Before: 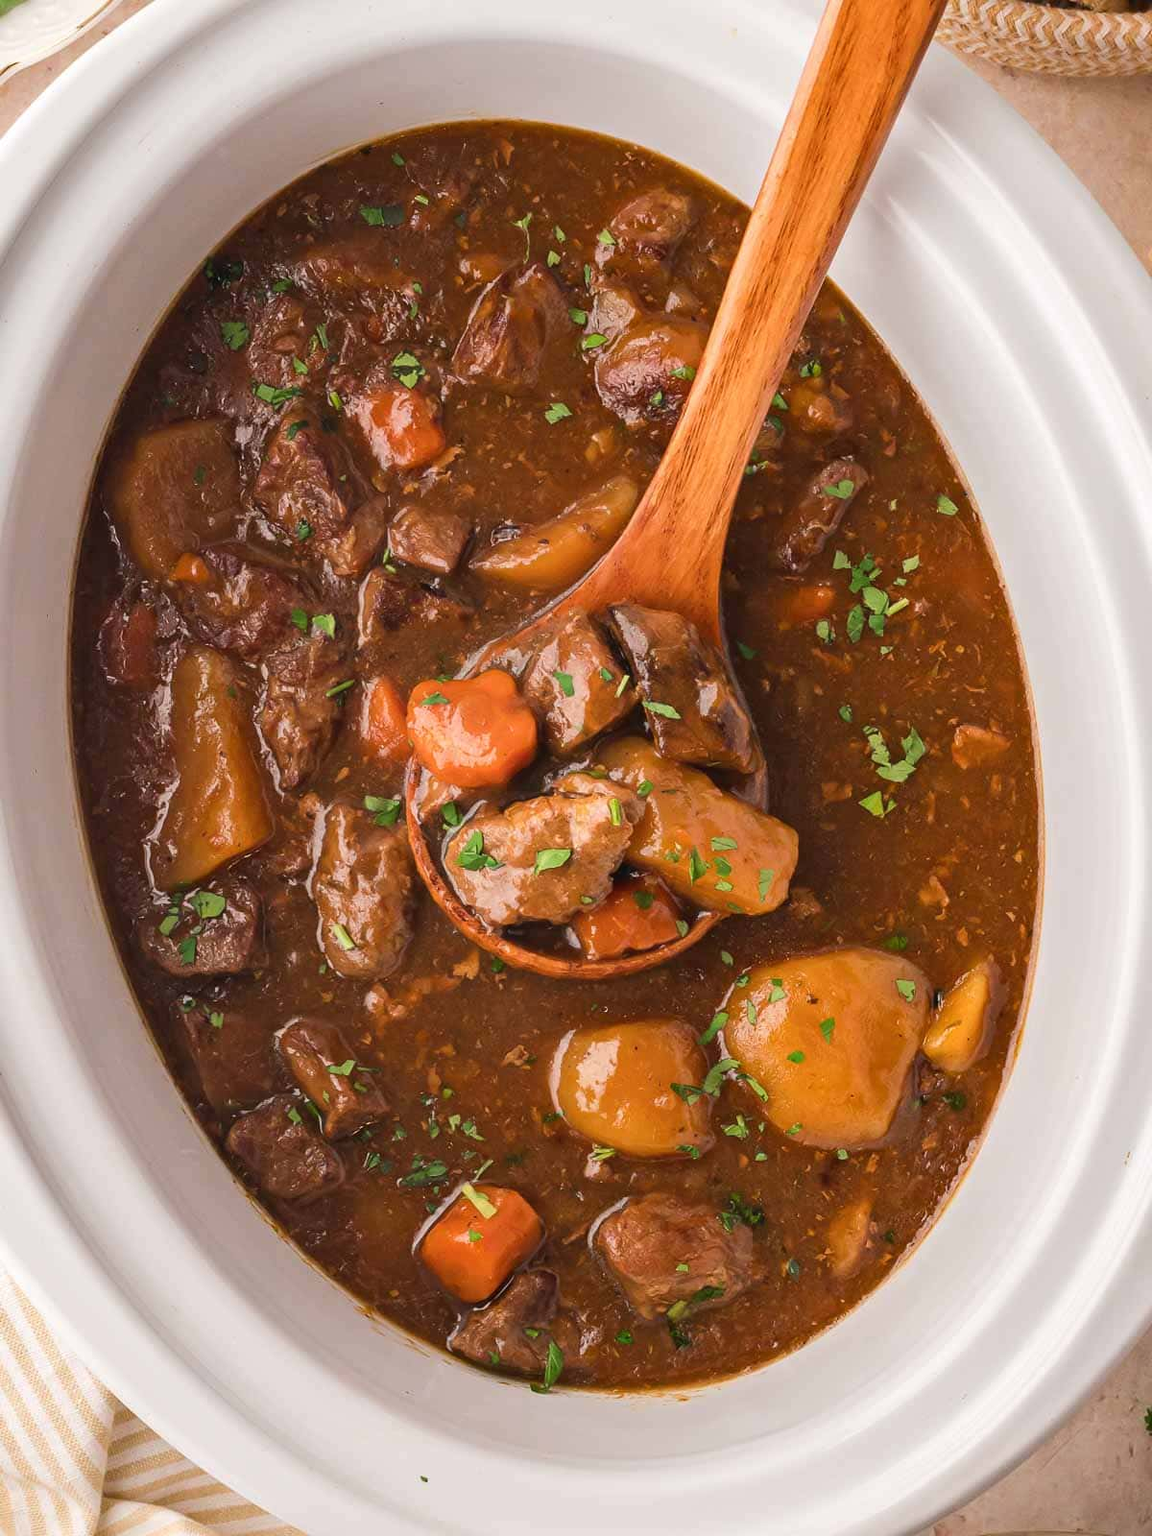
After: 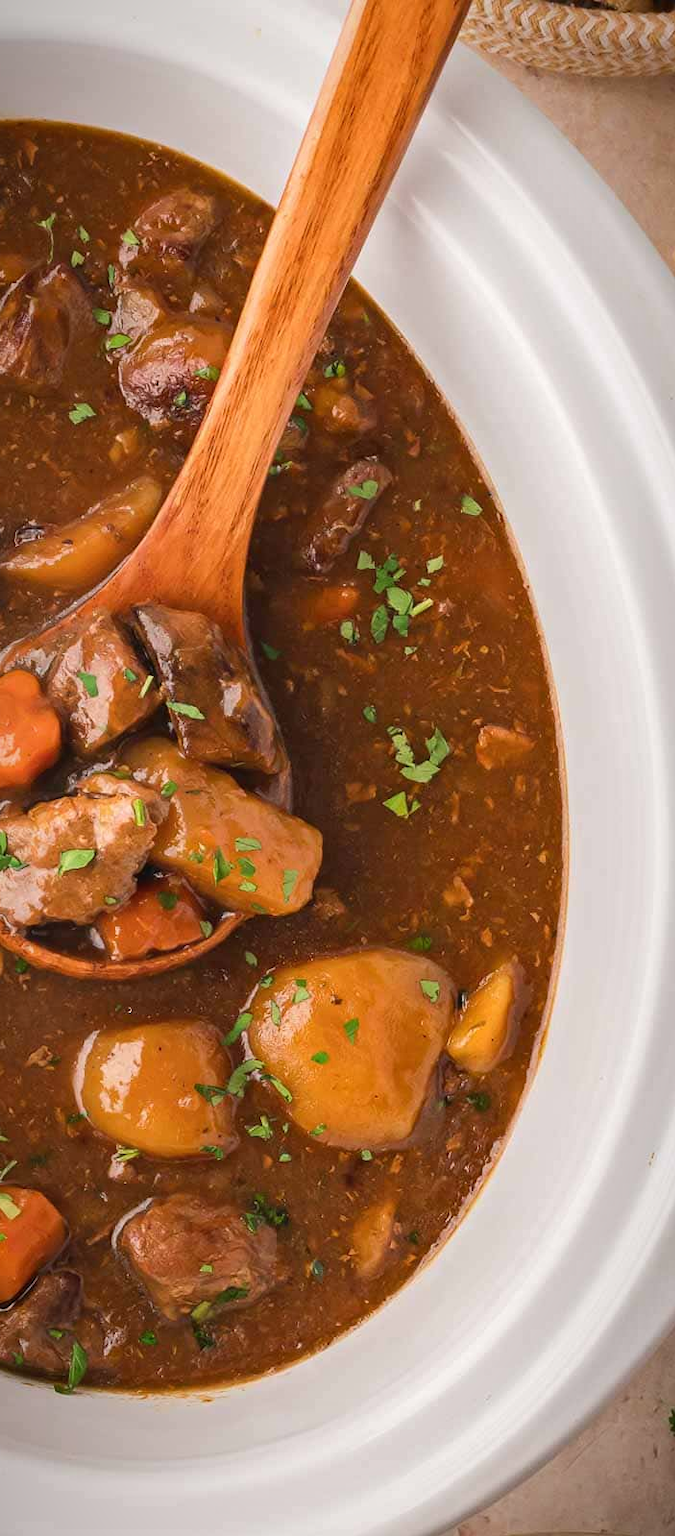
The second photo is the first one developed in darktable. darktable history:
crop: left 41.402%
vignetting: fall-off start 80.87%, fall-off radius 61.59%, brightness -0.384, saturation 0.007, center (0, 0.007), automatic ratio true, width/height ratio 1.418
